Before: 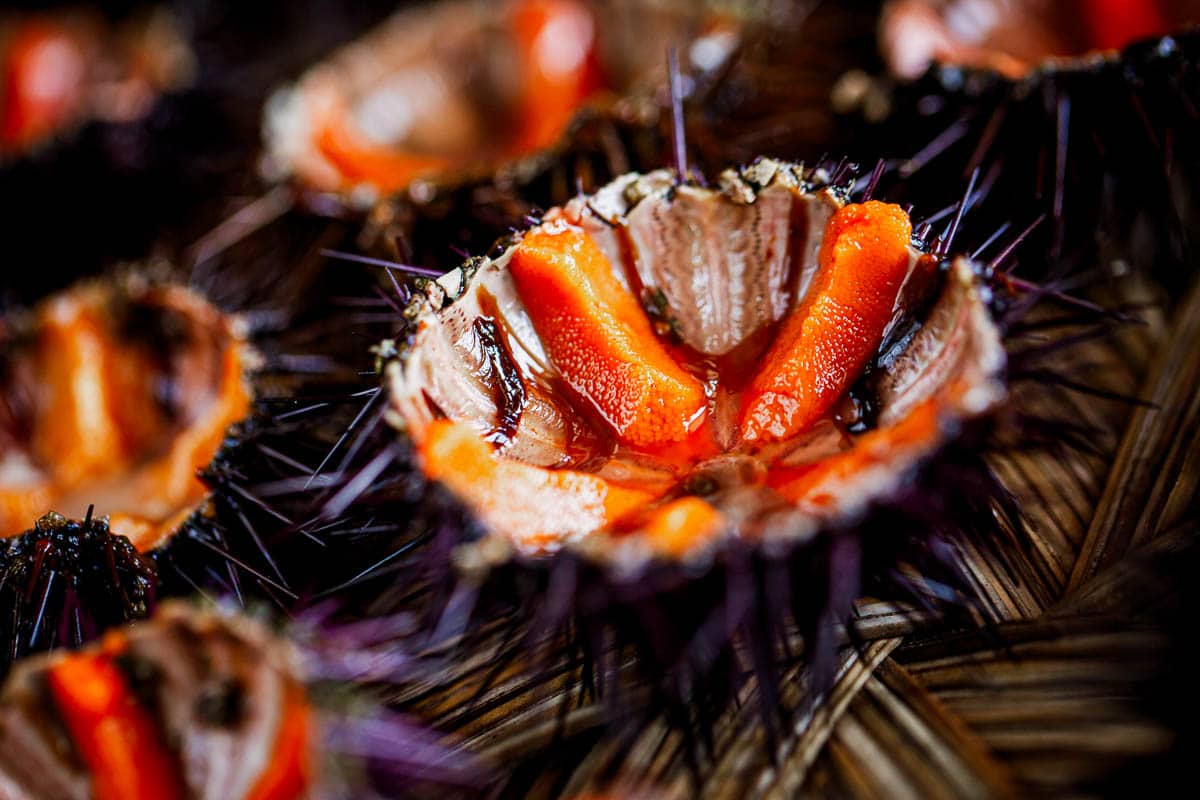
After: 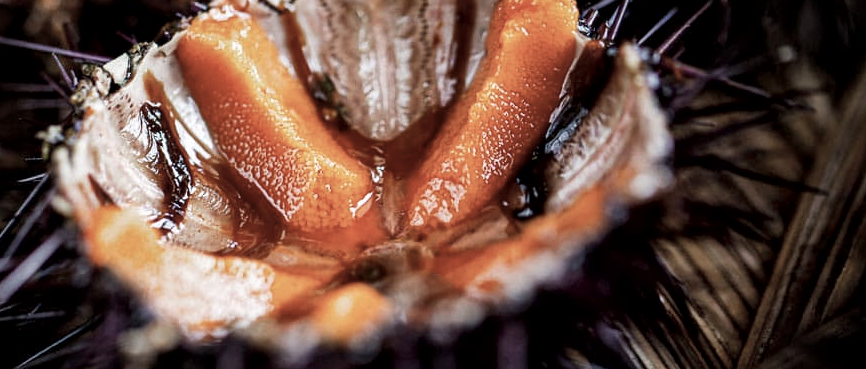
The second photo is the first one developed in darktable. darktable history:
color correction: highlights b* 0.067, saturation 0.566
local contrast: mode bilateral grid, contrast 20, coarseness 51, detail 149%, midtone range 0.2
crop and rotate: left 27.755%, top 26.963%, bottom 26.912%
